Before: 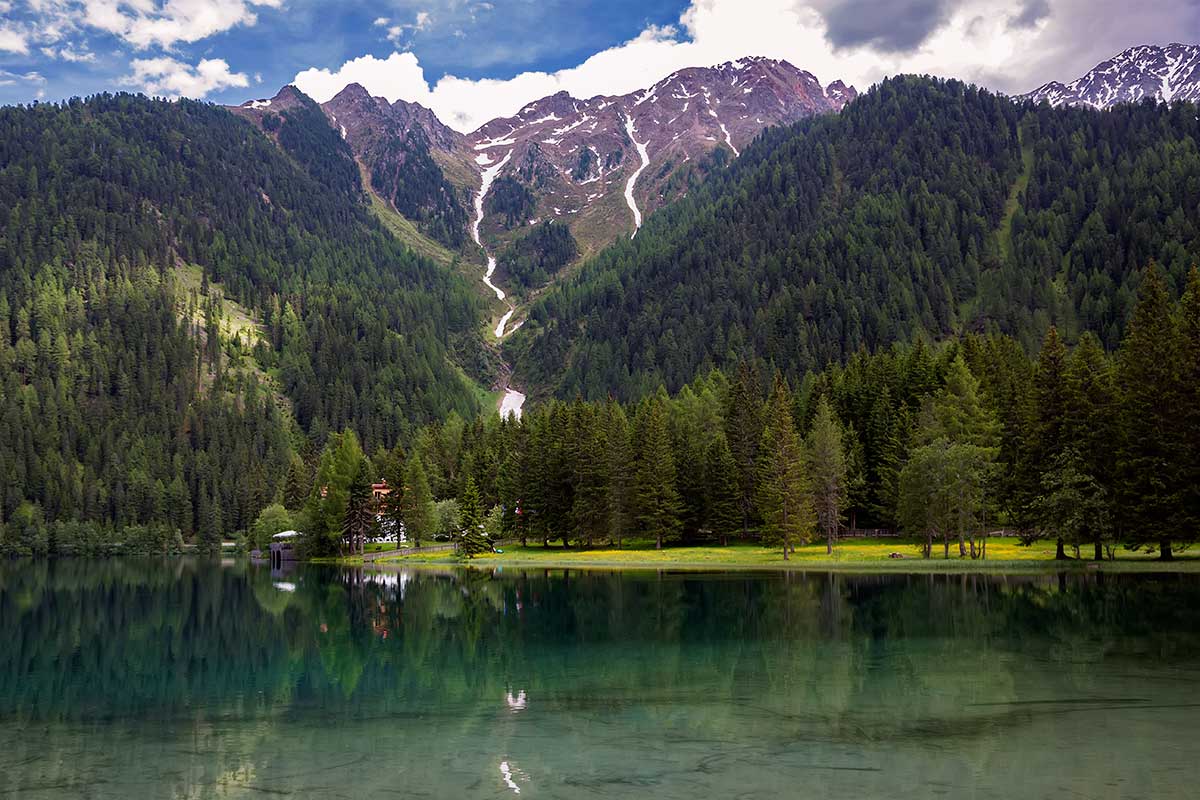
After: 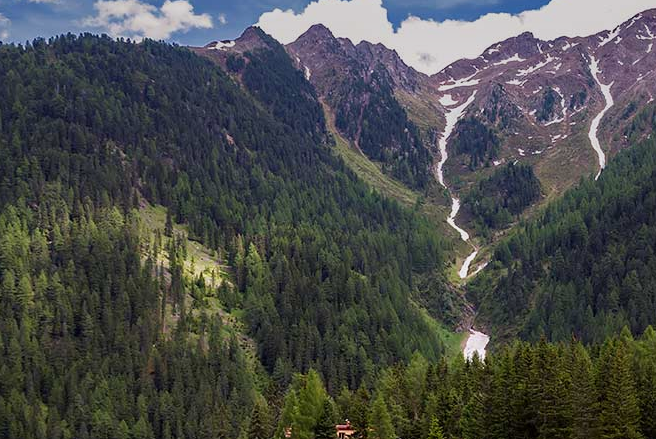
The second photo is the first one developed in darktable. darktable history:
crop and rotate: left 3.047%, top 7.509%, right 42.236%, bottom 37.598%
graduated density: on, module defaults
